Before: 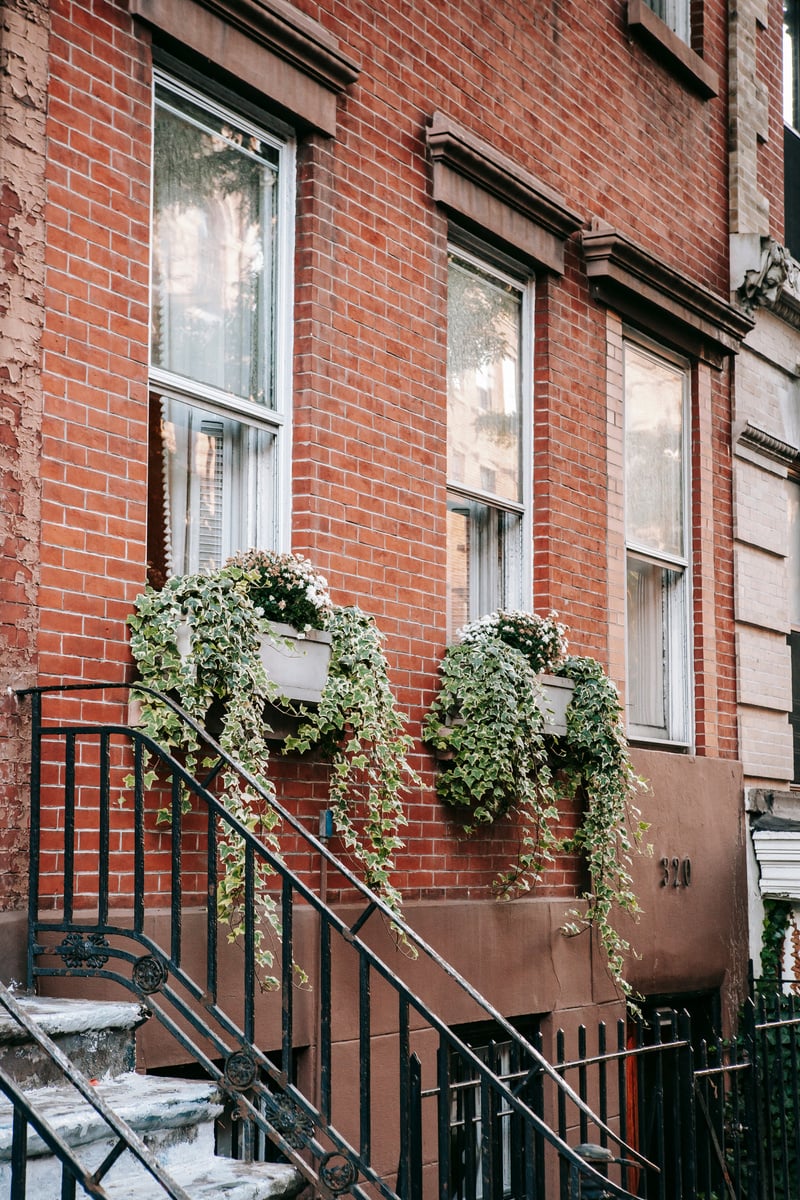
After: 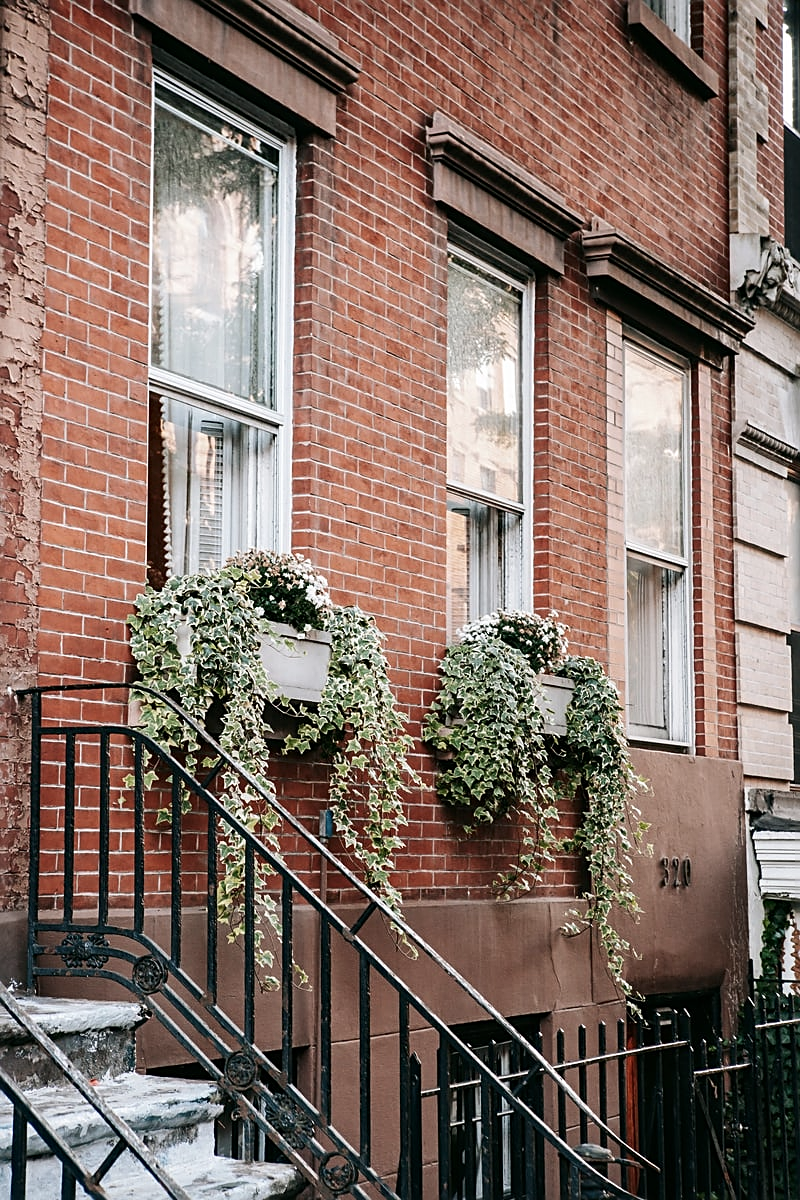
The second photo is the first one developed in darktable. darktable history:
sharpen: on, module defaults
contrast brightness saturation: contrast 0.11, saturation -0.17
